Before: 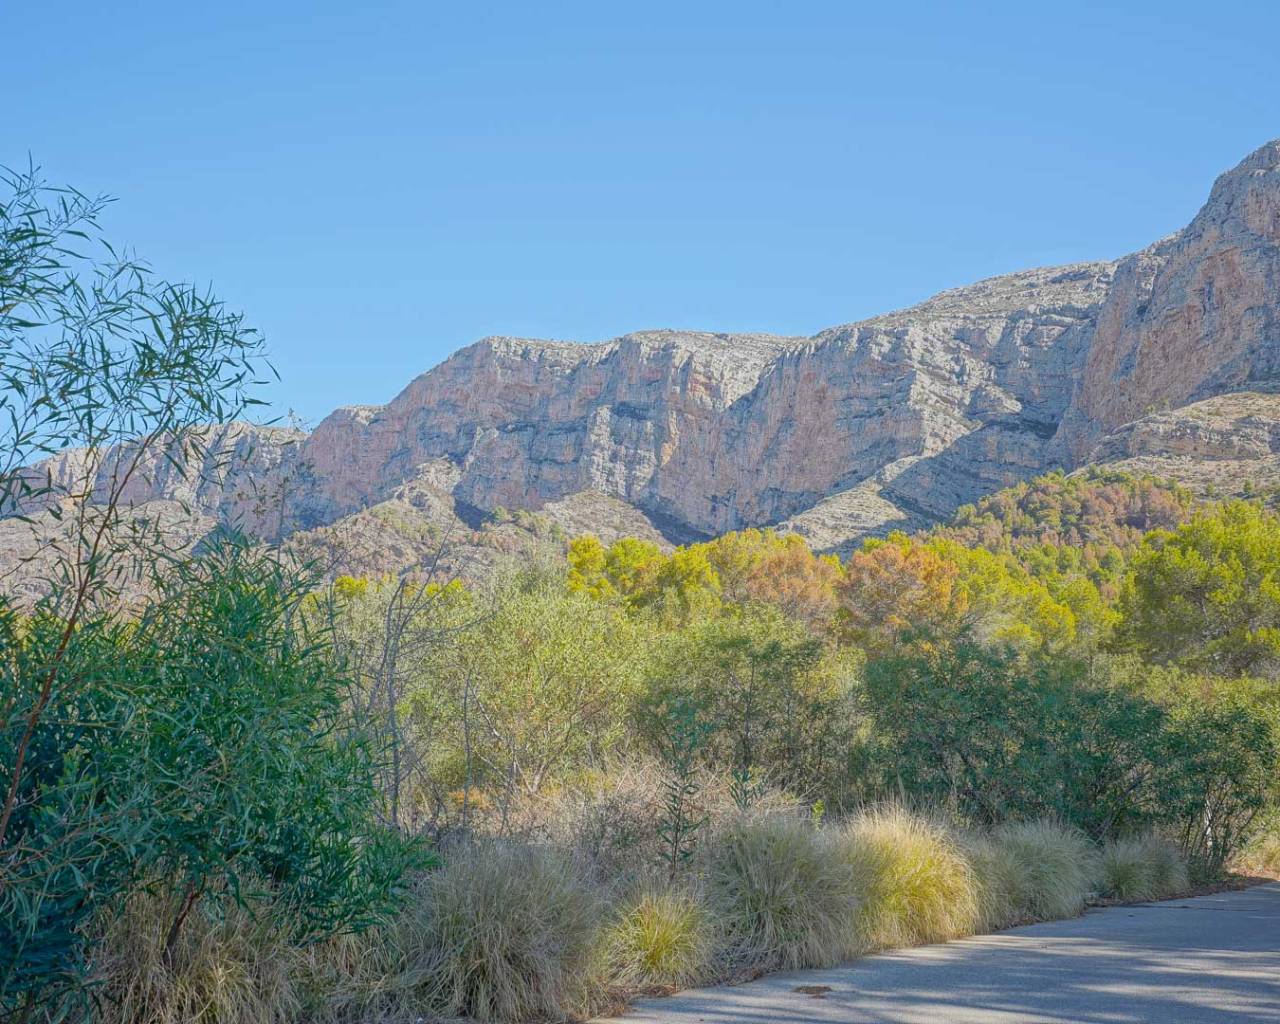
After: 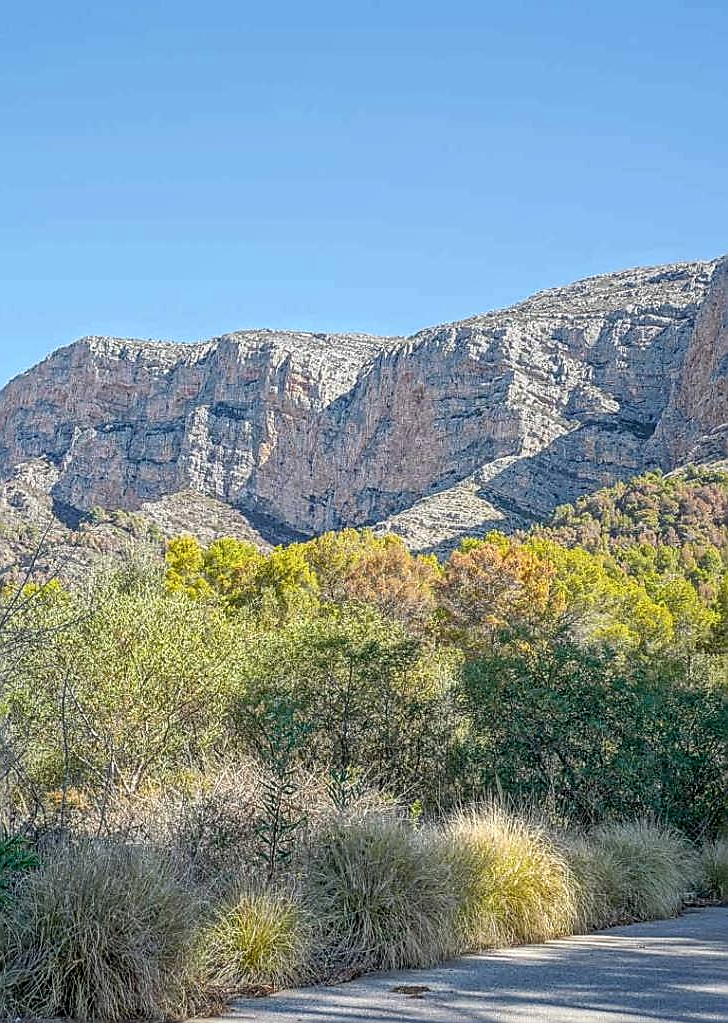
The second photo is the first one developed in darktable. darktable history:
crop: left 31.464%, top 0.023%, right 11.637%
sharpen: radius 1.415, amount 1.248, threshold 0.809
shadows and highlights: shadows 62.56, white point adjustment 0.473, highlights -34.46, compress 83.36%
local contrast: highlights 60%, shadows 62%, detail 160%
